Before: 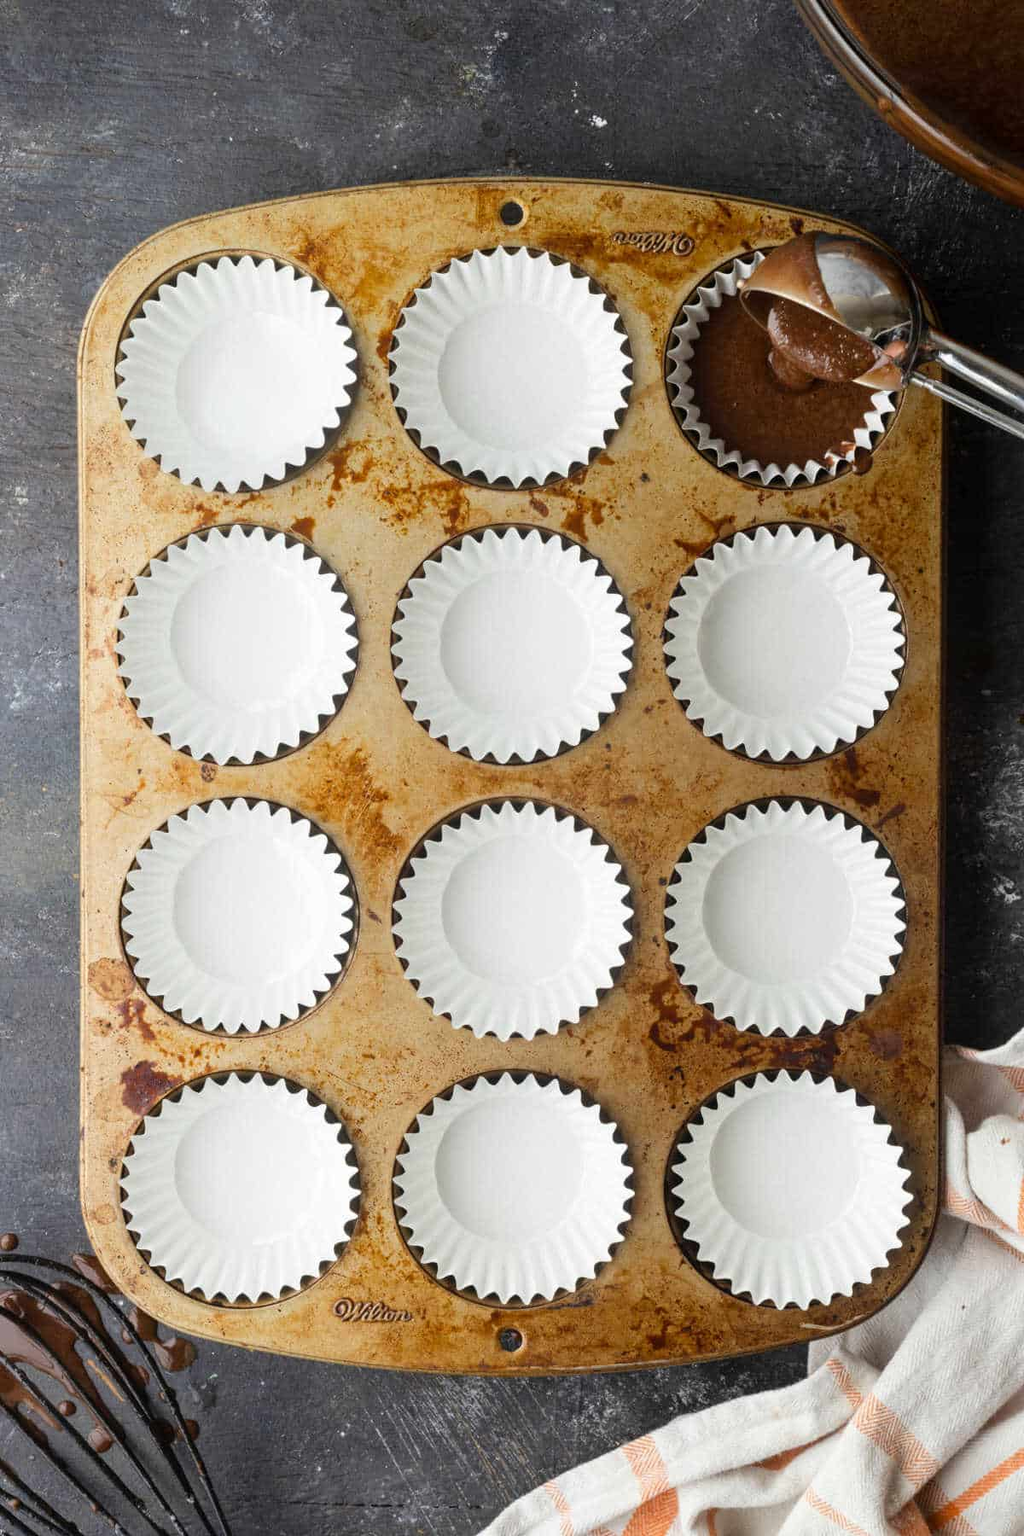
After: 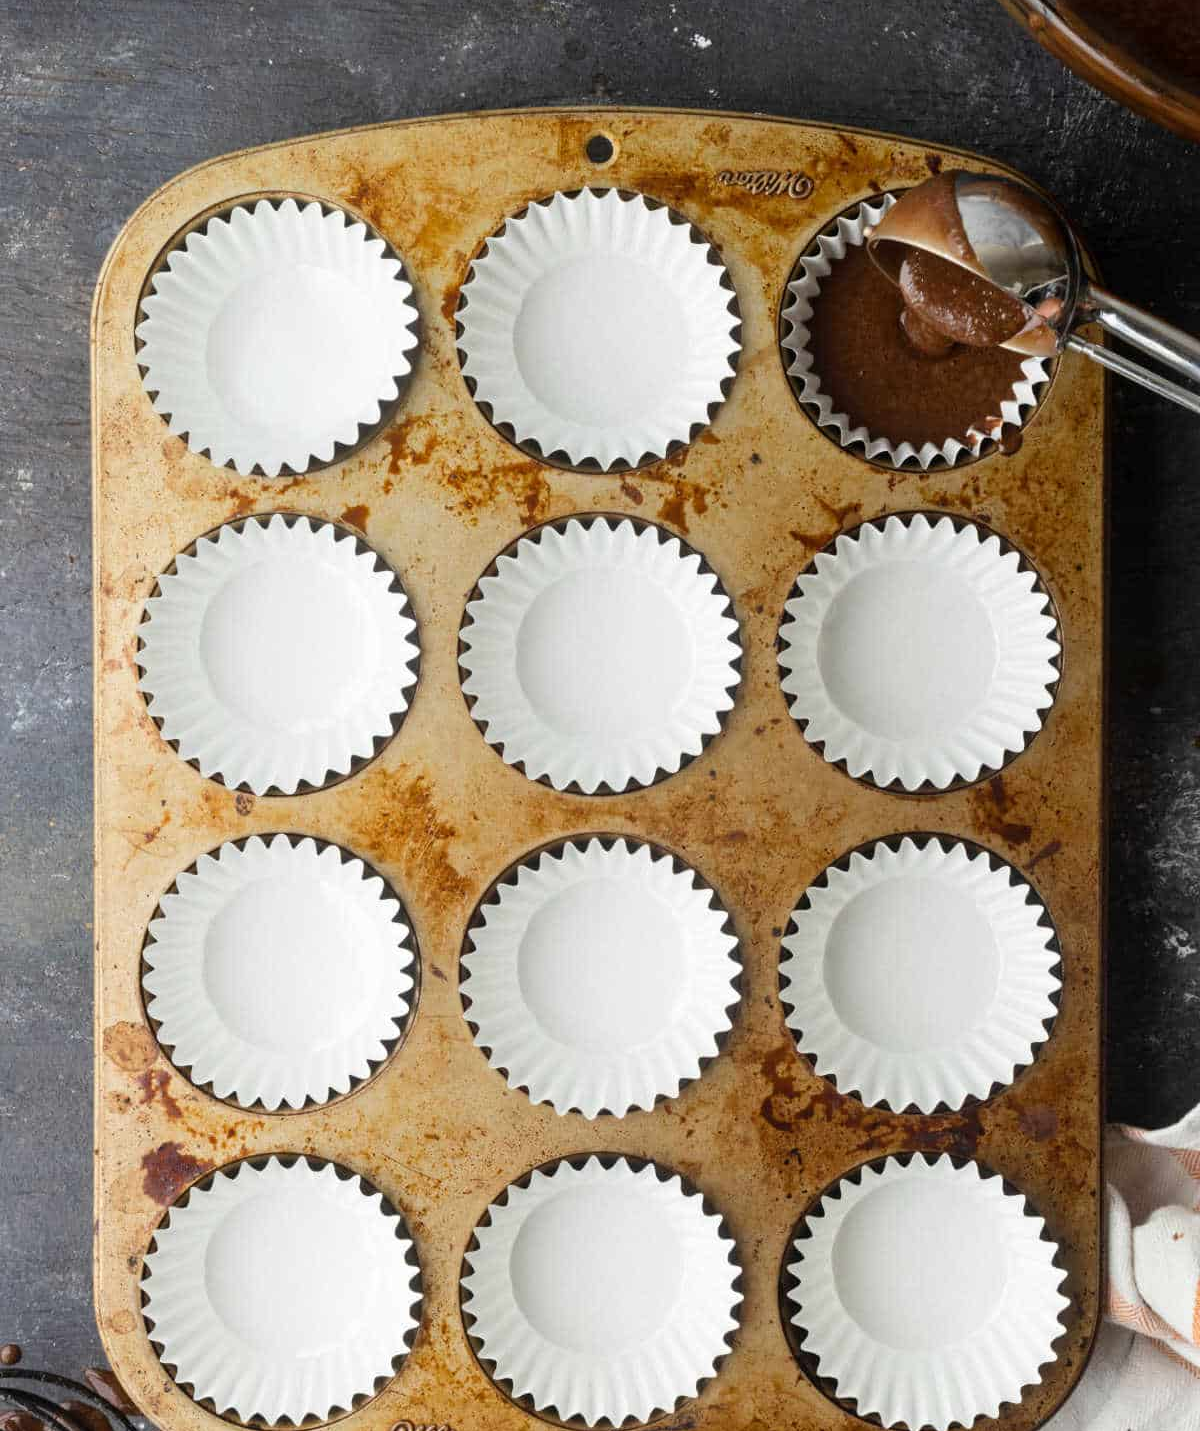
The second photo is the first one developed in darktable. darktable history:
crop and rotate: top 5.653%, bottom 14.814%
